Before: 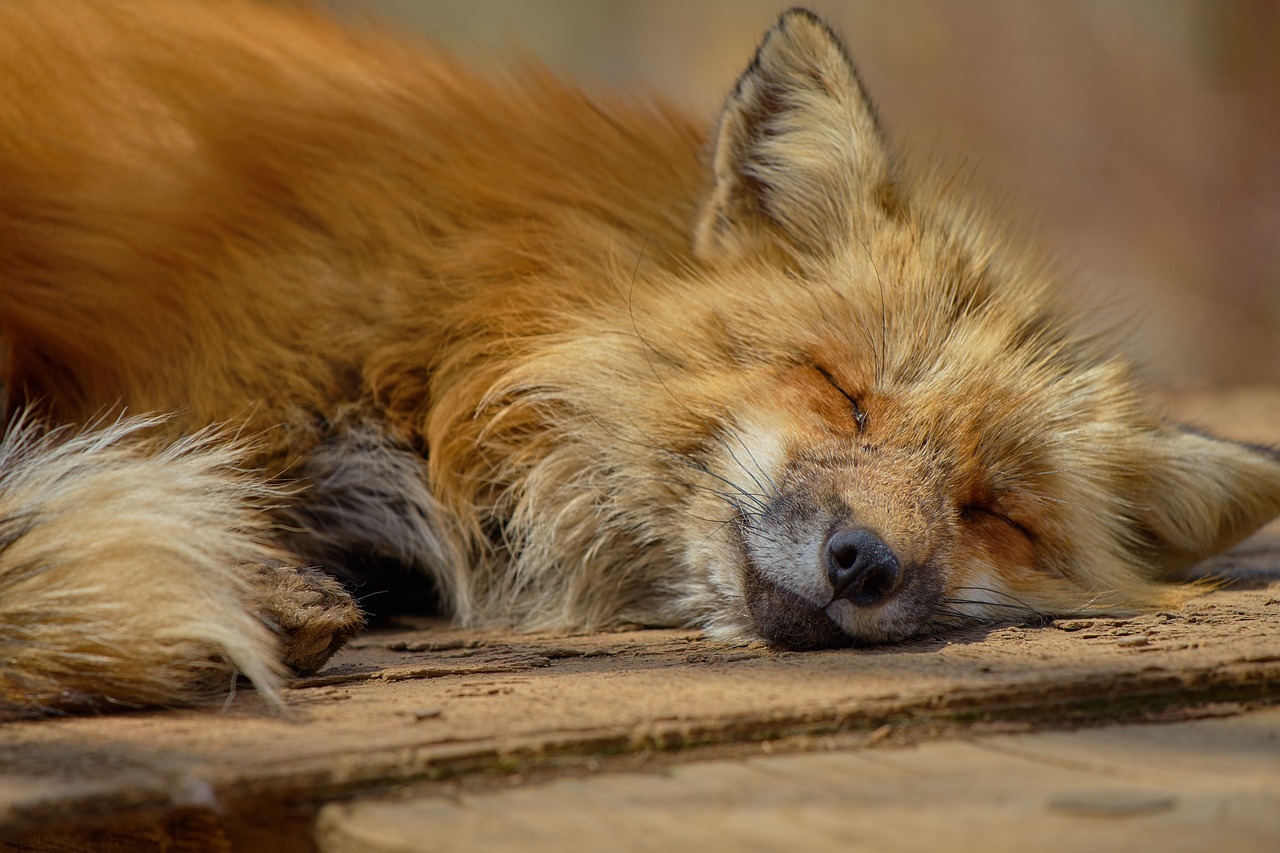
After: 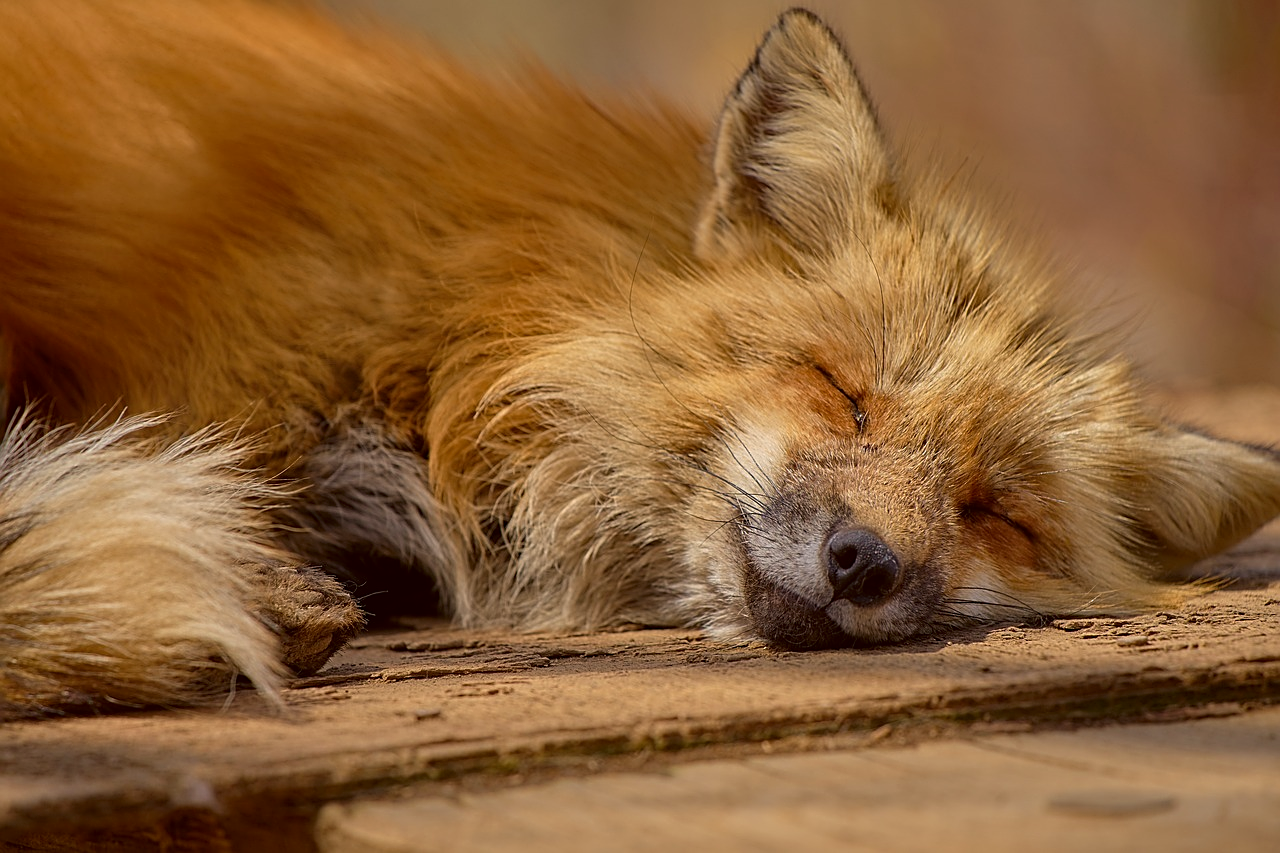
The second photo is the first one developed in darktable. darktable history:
sharpen: on, module defaults
color correction: highlights a* 6.53, highlights b* 8.25, shadows a* 6.27, shadows b* 7.45, saturation 0.922
